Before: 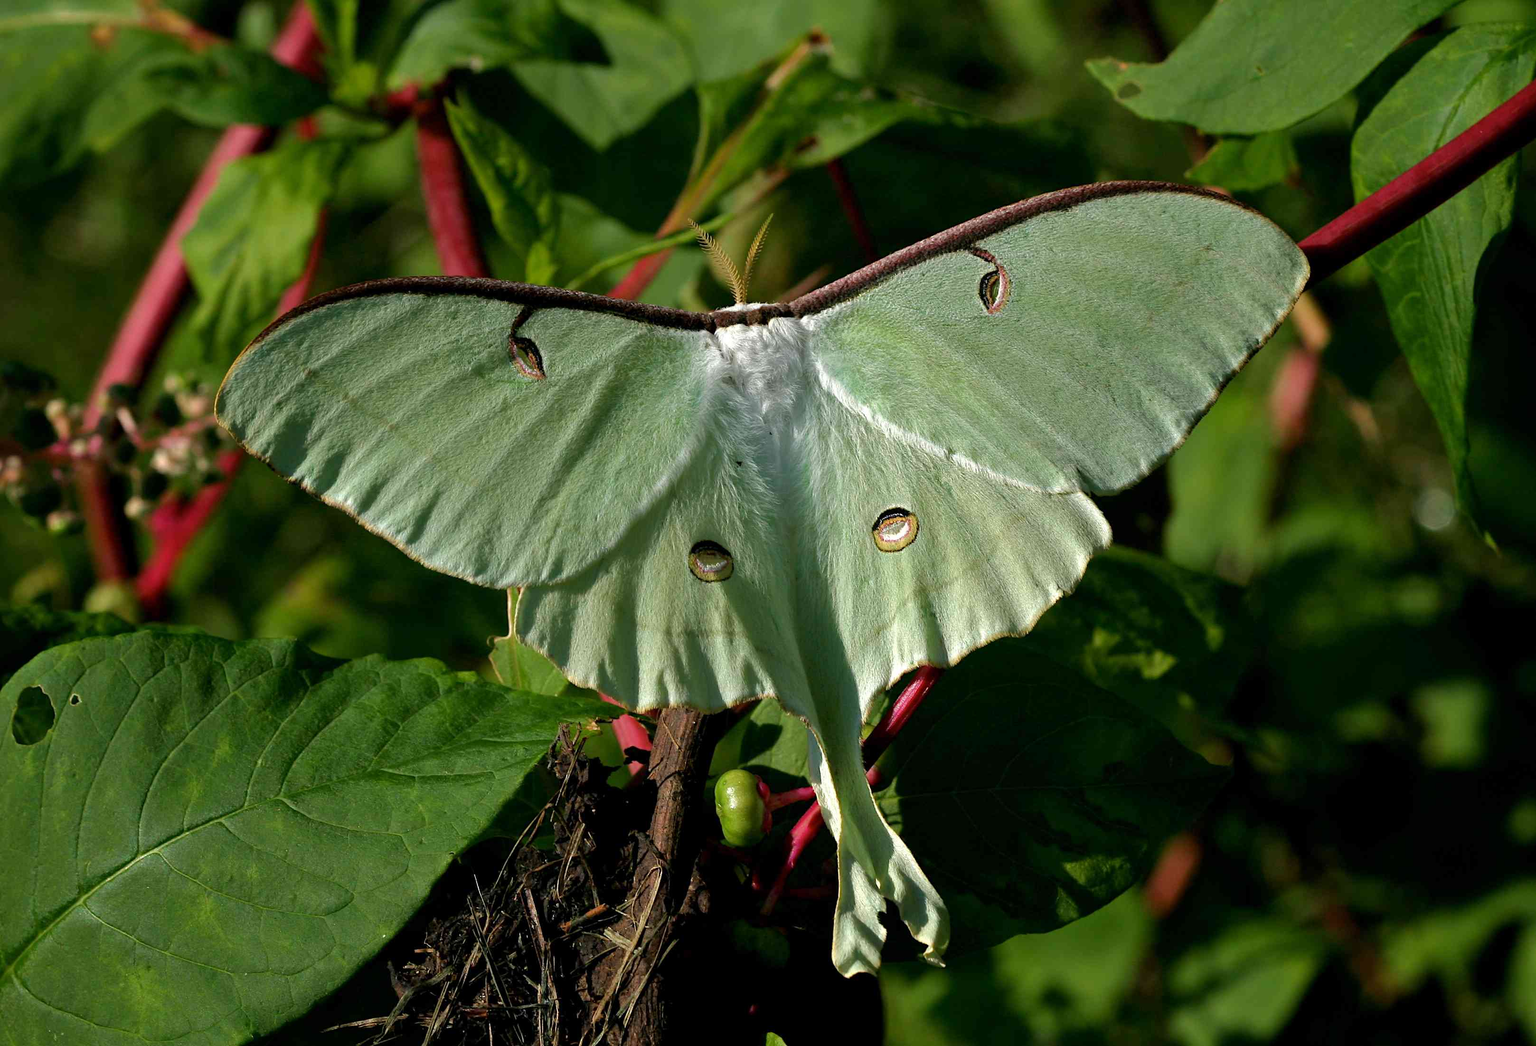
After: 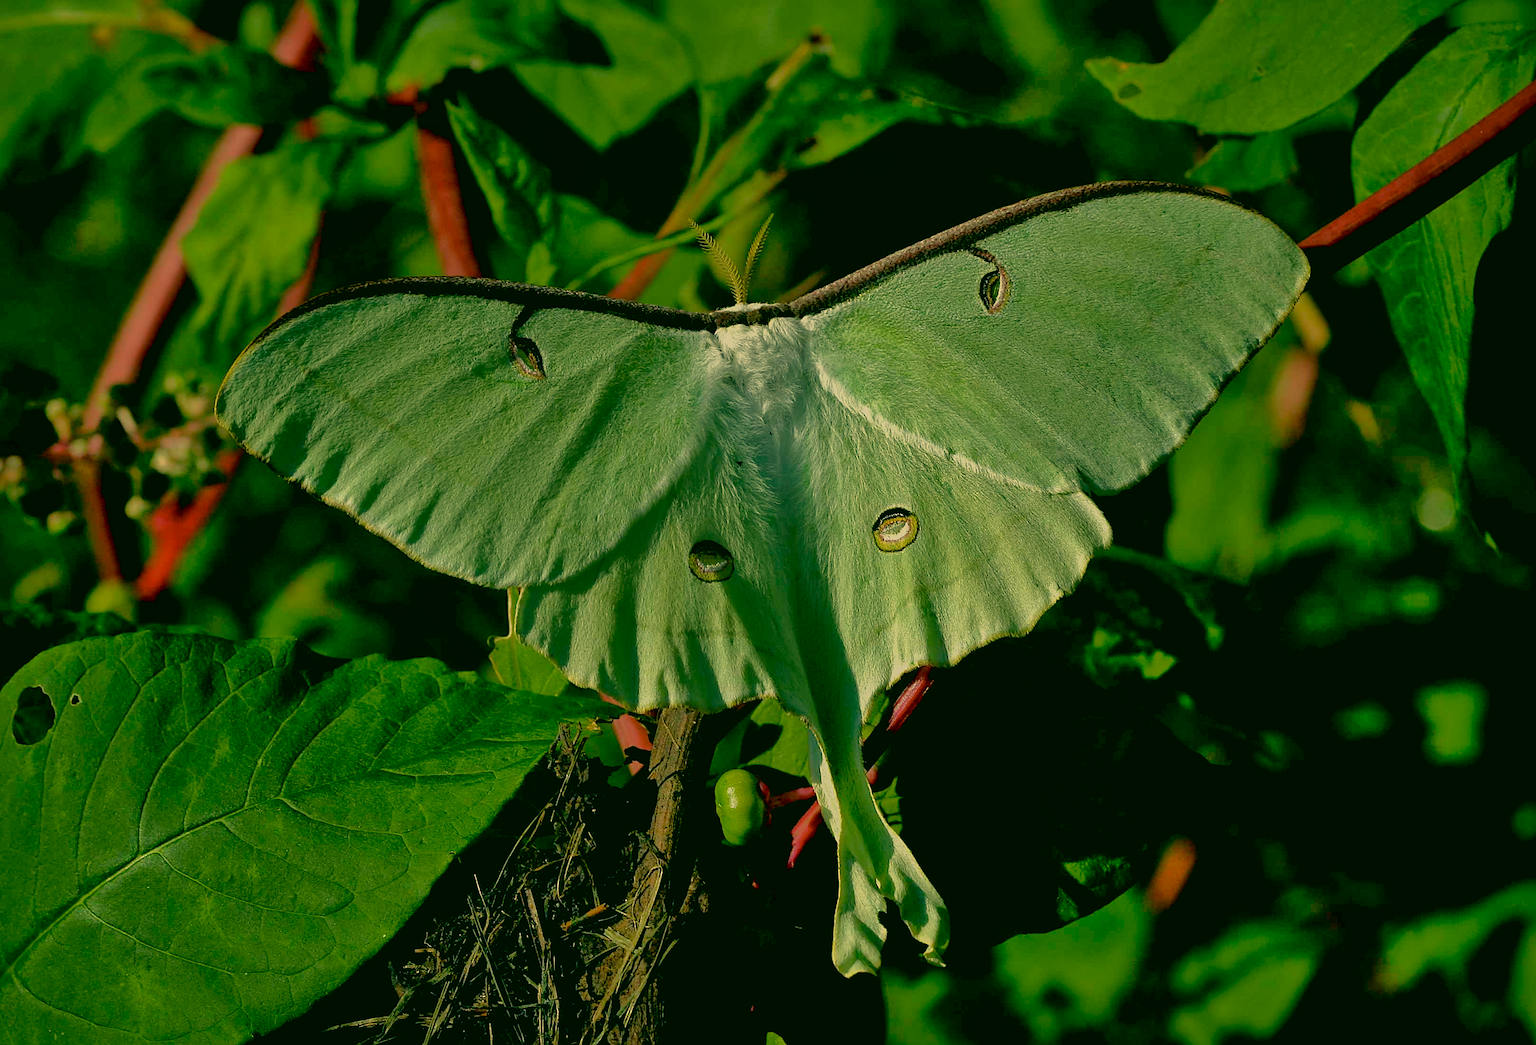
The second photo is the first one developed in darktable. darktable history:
color correction: highlights a* 5.65, highlights b* 33.02, shadows a* -25.3, shadows b* 3.78
sharpen: on, module defaults
exposure: black level correction 0.009, exposure -0.662 EV, compensate highlight preservation false
shadows and highlights: on, module defaults
